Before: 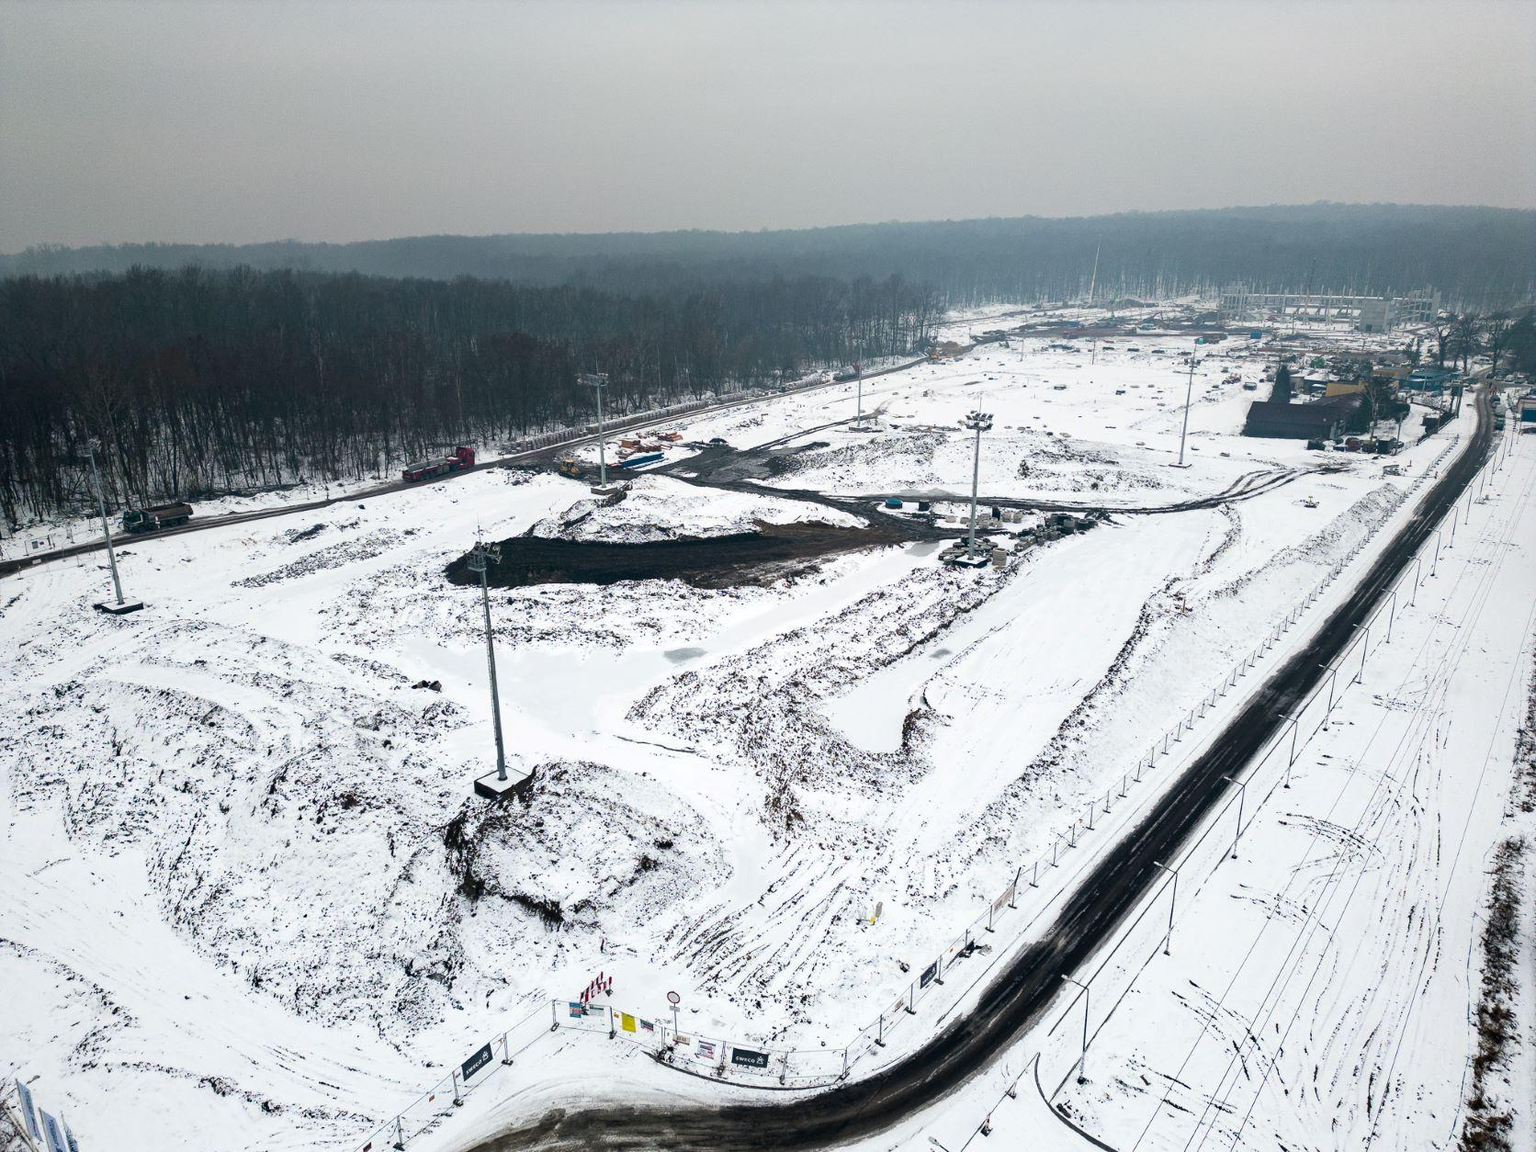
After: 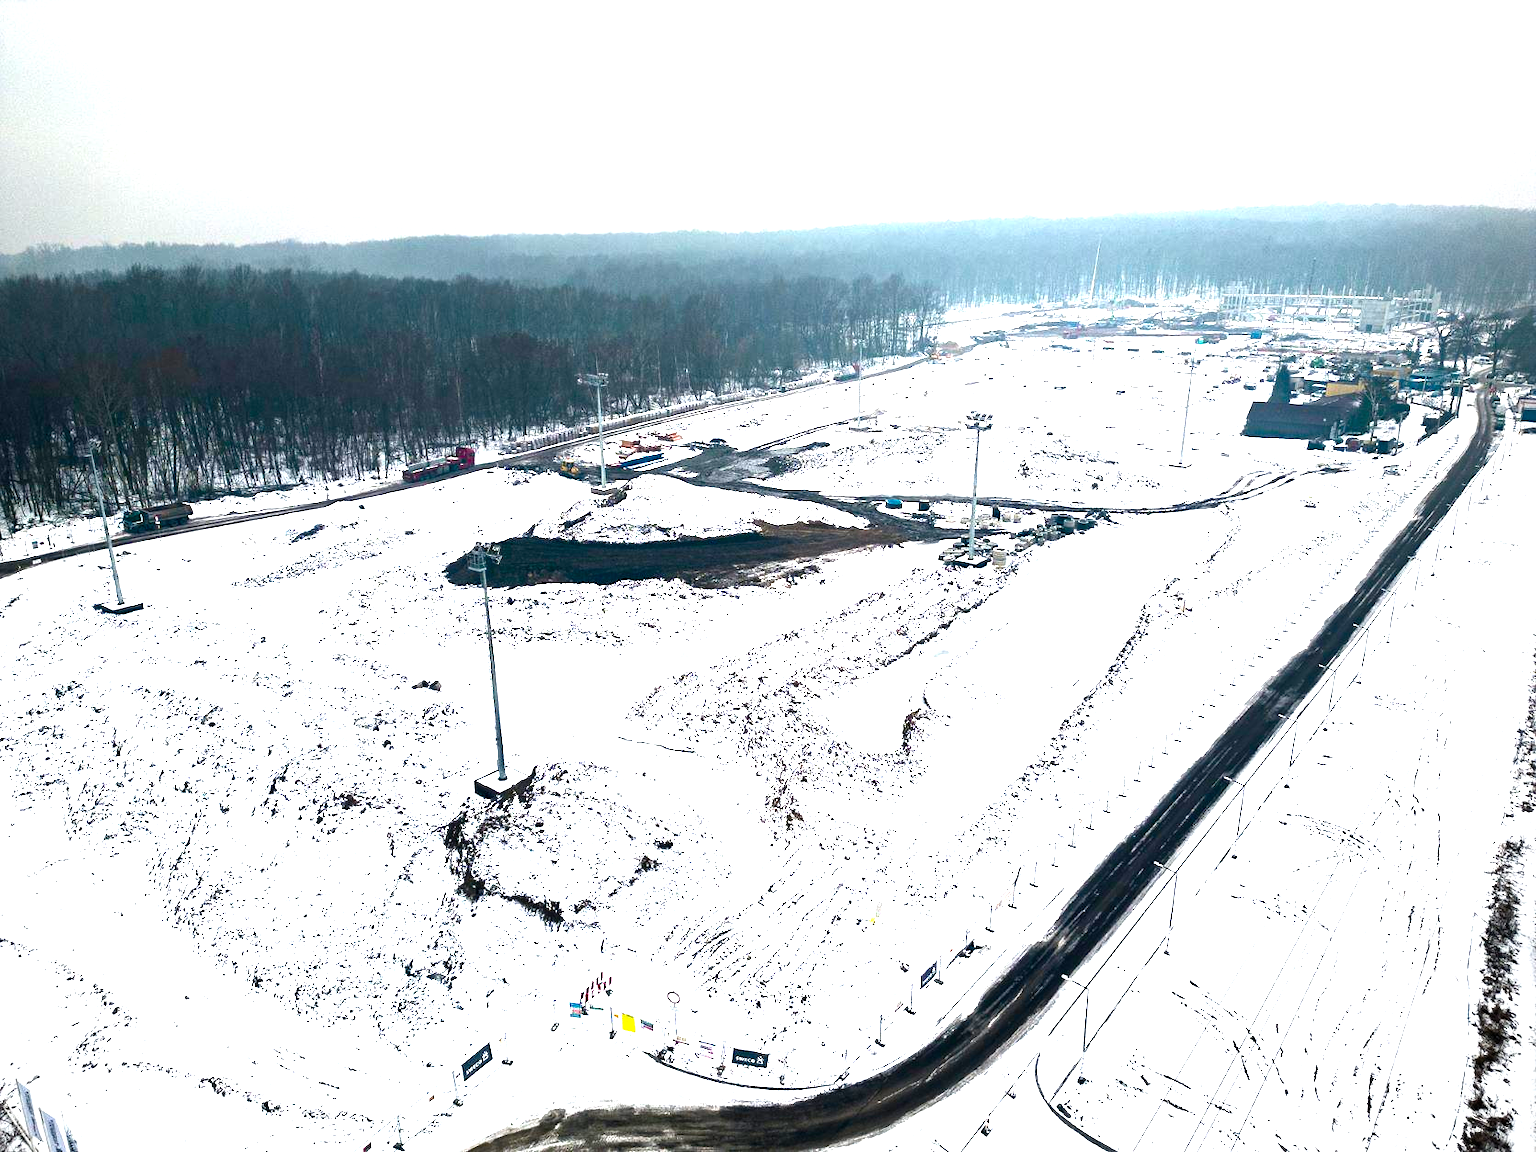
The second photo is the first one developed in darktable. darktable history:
color balance rgb: perceptual saturation grading › global saturation 20%, perceptual saturation grading › highlights -25.444%, perceptual saturation grading › shadows 49.55%, perceptual brilliance grading › global brilliance 15.114%, perceptual brilliance grading › shadows -35.687%, global vibrance 27.935%
exposure: black level correction 0, exposure 1.101 EV, compensate exposure bias true, compensate highlight preservation false
vignetting: fall-off radius 62.88%, center (-0.067, -0.304)
